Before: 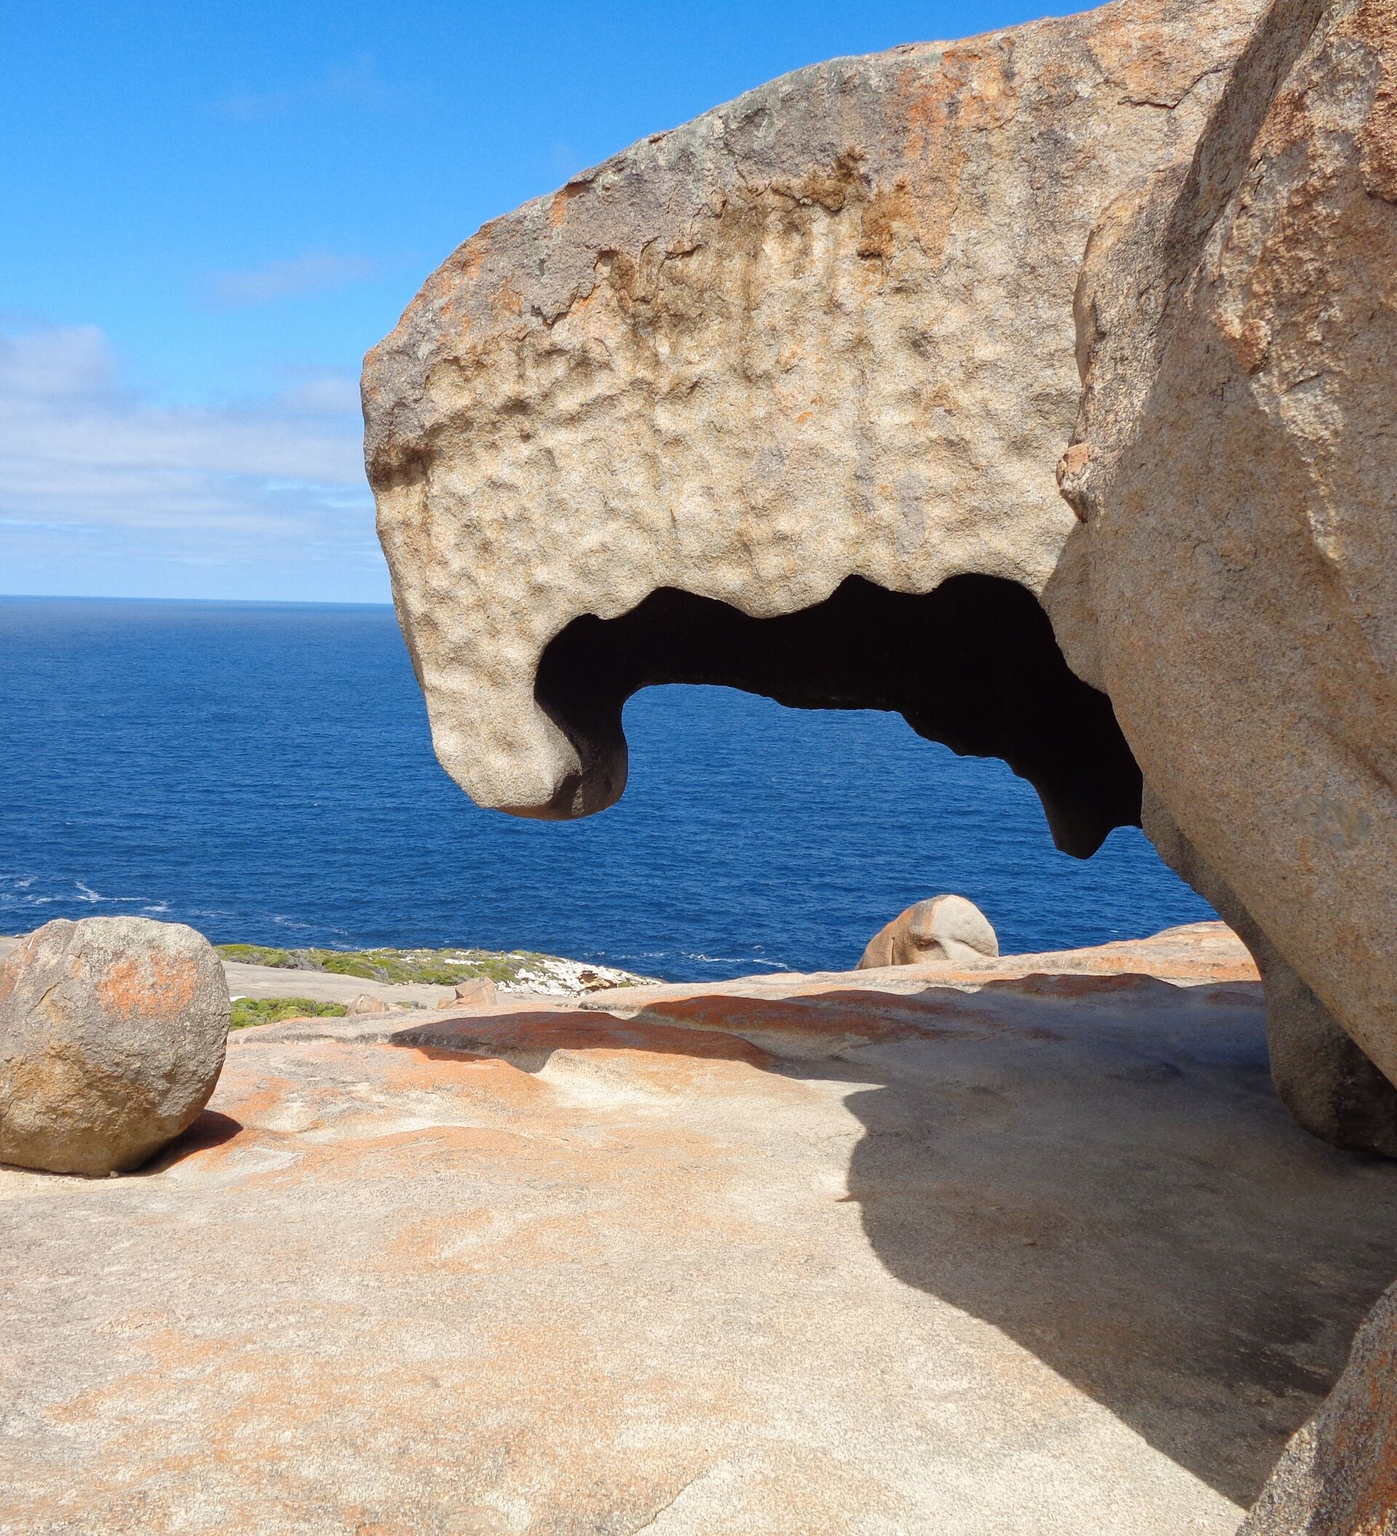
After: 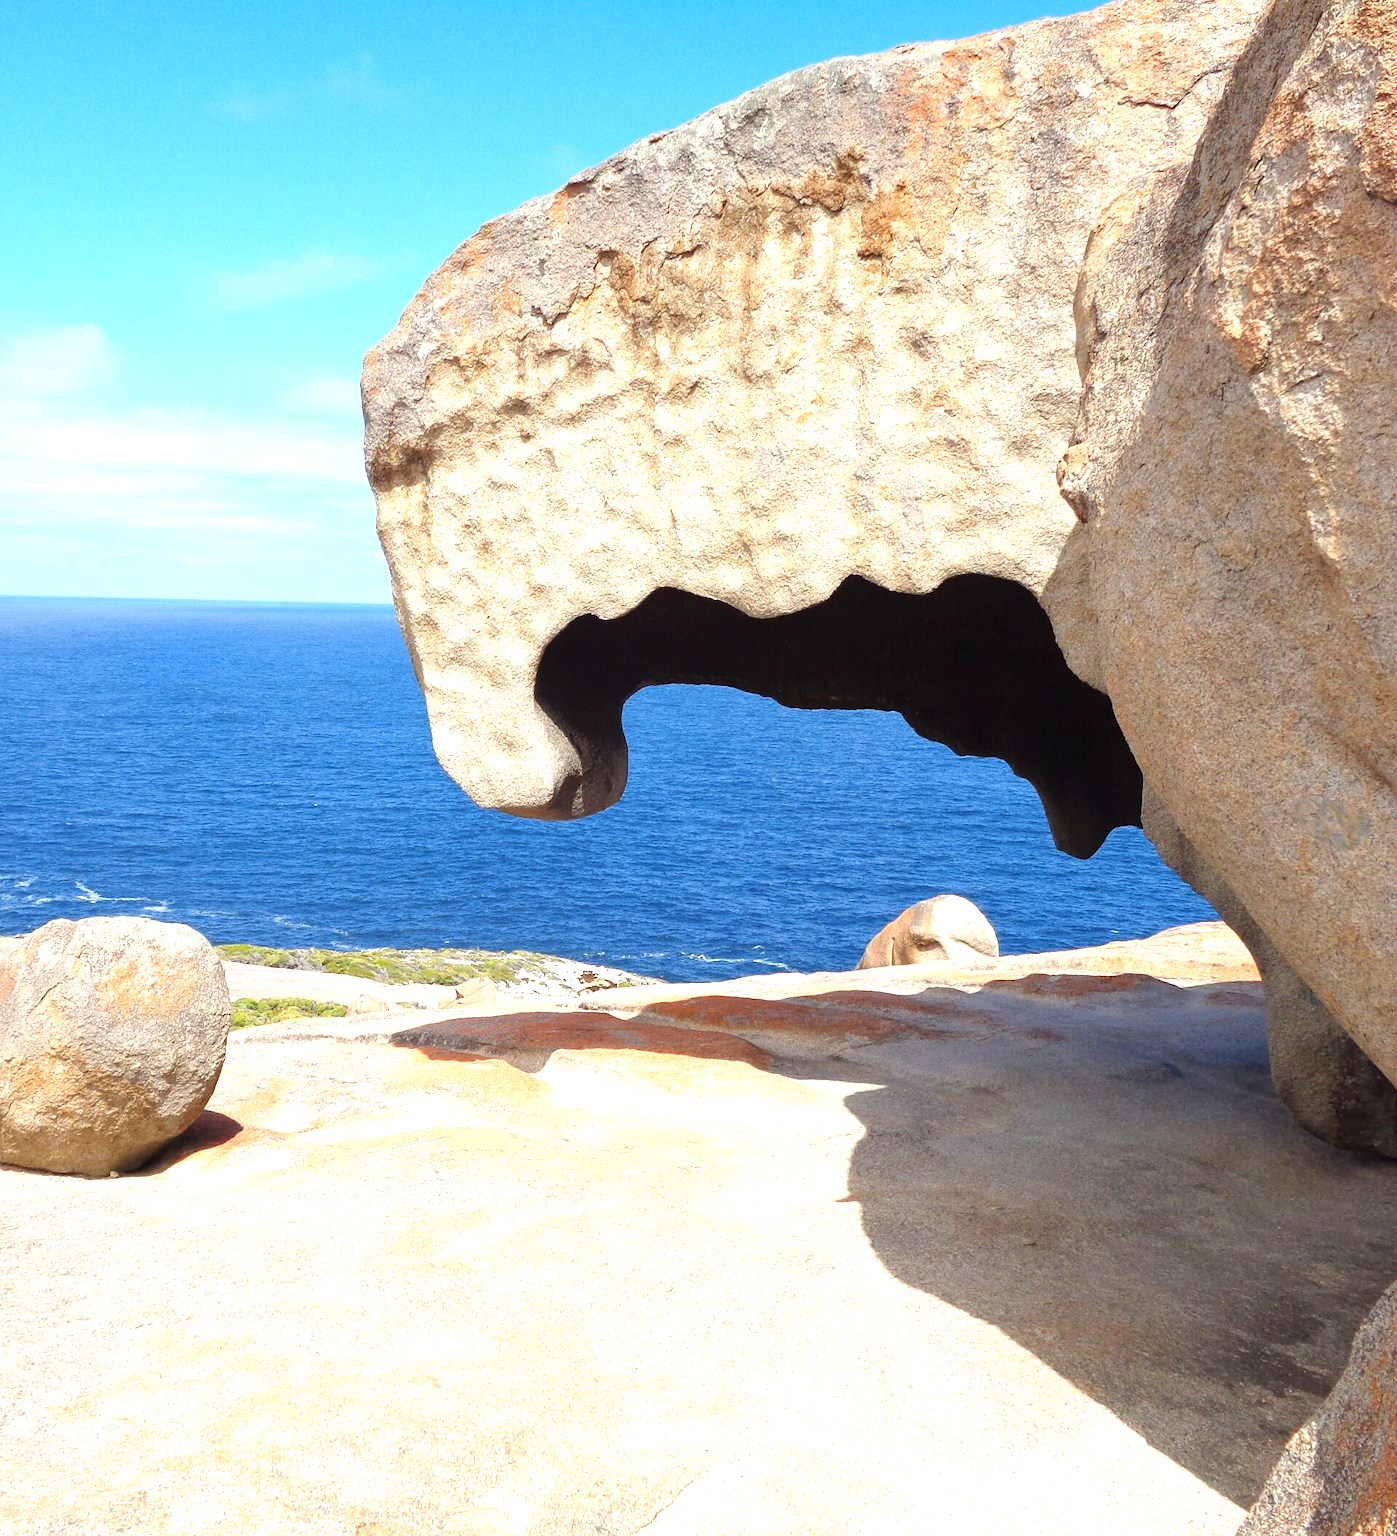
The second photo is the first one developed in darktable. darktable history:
exposure: exposure 0.949 EV, compensate highlight preservation false
